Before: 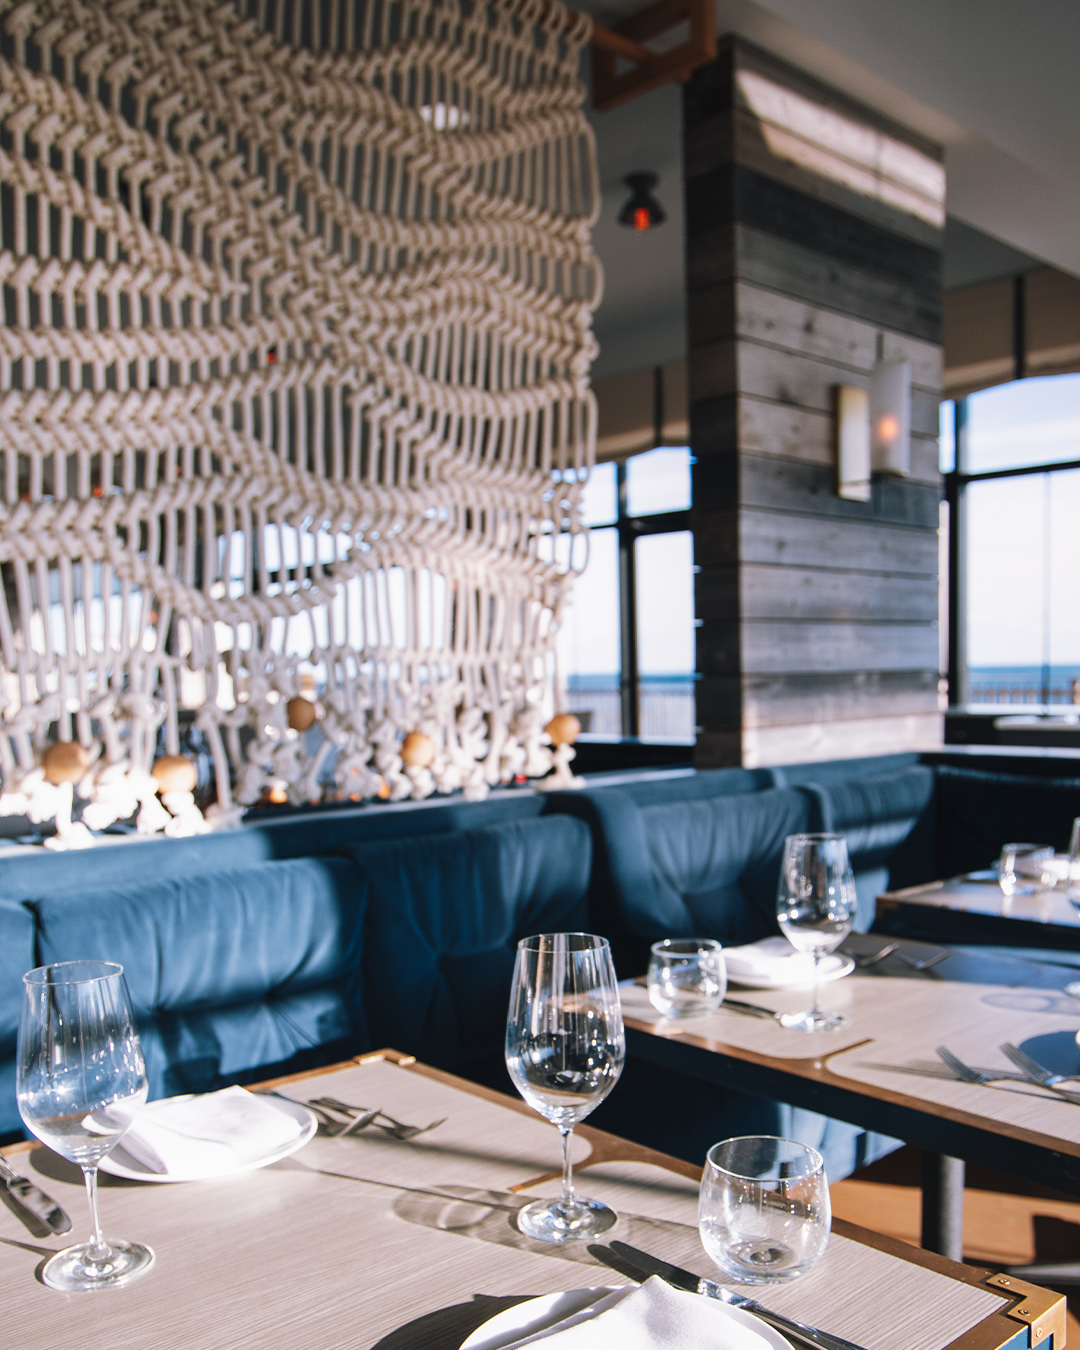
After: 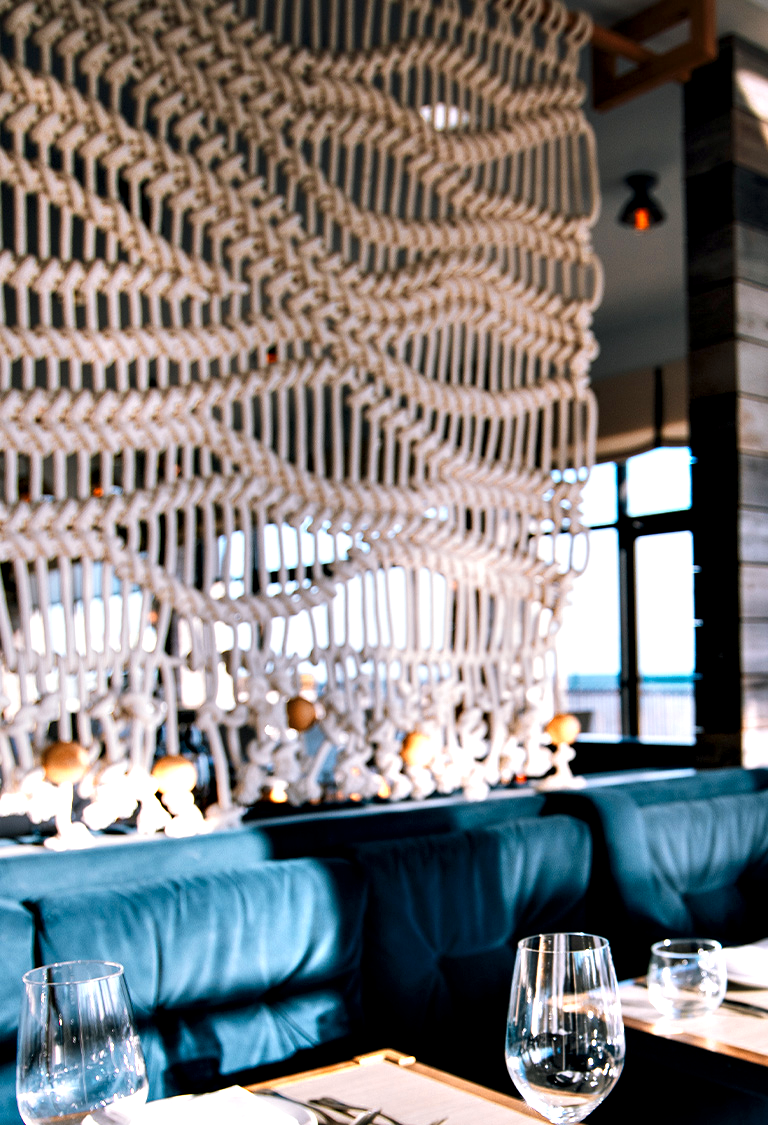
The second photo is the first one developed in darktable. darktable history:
crop: right 28.885%, bottom 16.626%
contrast equalizer: octaves 7, y [[0.6 ×6], [0.55 ×6], [0 ×6], [0 ×6], [0 ×6]]
color balance rgb: linear chroma grading › shadows -8%, linear chroma grading › global chroma 10%, perceptual saturation grading › global saturation 2%, perceptual saturation grading › highlights -2%, perceptual saturation grading › mid-tones 4%, perceptual saturation grading › shadows 8%, perceptual brilliance grading › global brilliance 2%, perceptual brilliance grading › highlights -4%, global vibrance 16%, saturation formula JzAzBz (2021)
color zones: curves: ch0 [(0.018, 0.548) (0.197, 0.654) (0.425, 0.447) (0.605, 0.658) (0.732, 0.579)]; ch1 [(0.105, 0.531) (0.224, 0.531) (0.386, 0.39) (0.618, 0.456) (0.732, 0.456) (0.956, 0.421)]; ch2 [(0.039, 0.583) (0.215, 0.465) (0.399, 0.544) (0.465, 0.548) (0.614, 0.447) (0.724, 0.43) (0.882, 0.623) (0.956, 0.632)]
